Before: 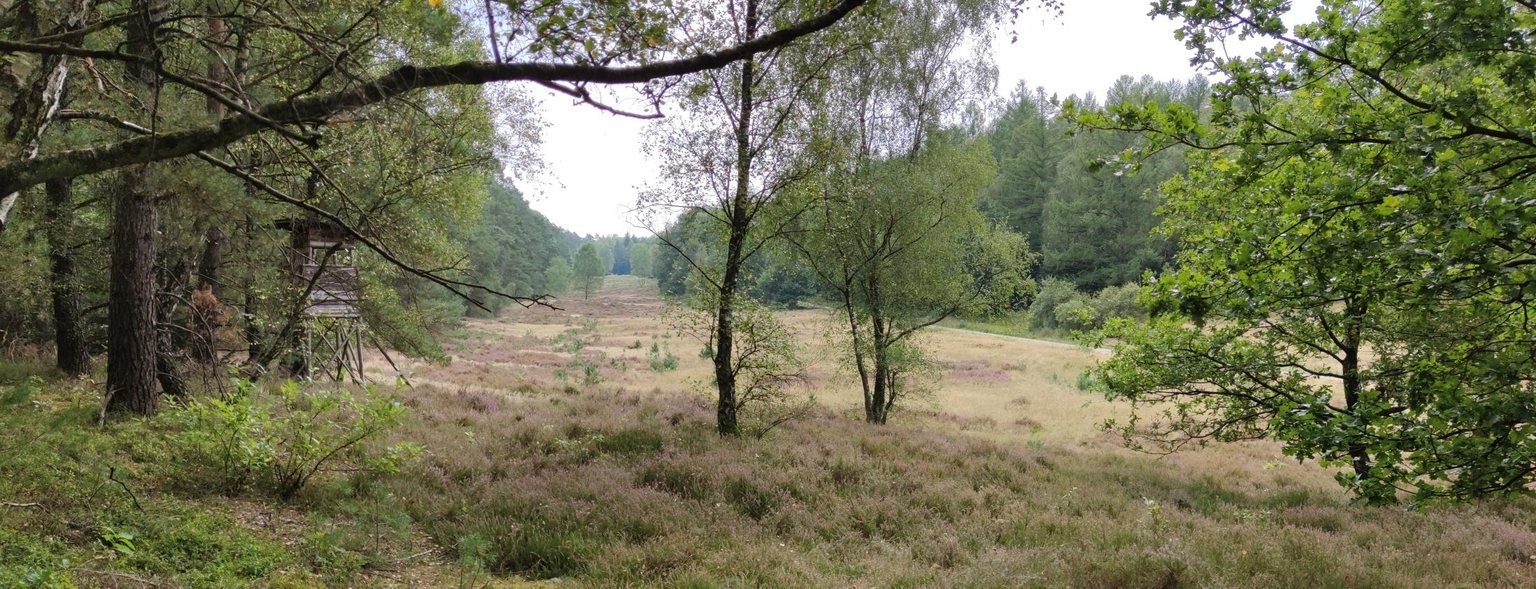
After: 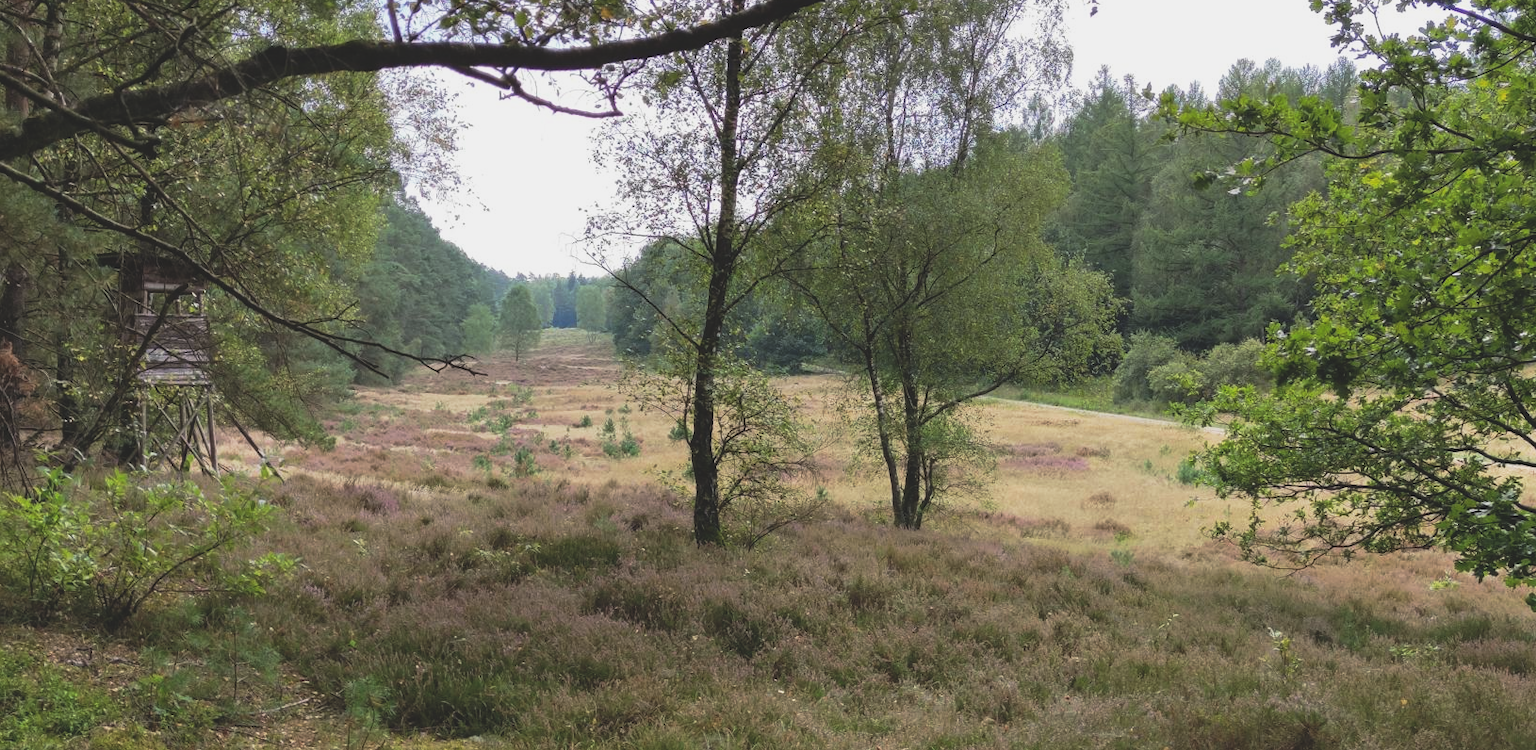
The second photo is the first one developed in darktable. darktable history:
crop and rotate: left 13.215%, top 5.352%, right 12.581%
exposure: black level correction -0.036, exposure -0.496 EV, compensate highlight preservation false
tone curve: curves: ch0 [(0, 0) (0.037, 0.025) (0.131, 0.093) (0.275, 0.256) (0.497, 0.51) (0.617, 0.643) (0.704, 0.732) (0.813, 0.832) (0.911, 0.925) (0.997, 0.995)]; ch1 [(0, 0) (0.301, 0.3) (0.444, 0.45) (0.493, 0.495) (0.507, 0.503) (0.534, 0.533) (0.582, 0.58) (0.658, 0.693) (0.746, 0.77) (1, 1)]; ch2 [(0, 0) (0.246, 0.233) (0.36, 0.352) (0.415, 0.418) (0.476, 0.492) (0.502, 0.504) (0.525, 0.518) (0.539, 0.544) (0.586, 0.602) (0.634, 0.651) (0.706, 0.727) (0.853, 0.852) (1, 0.951)], preserve colors none
base curve: curves: ch0 [(0, 0) (0.257, 0.25) (0.482, 0.586) (0.757, 0.871) (1, 1)], preserve colors none
